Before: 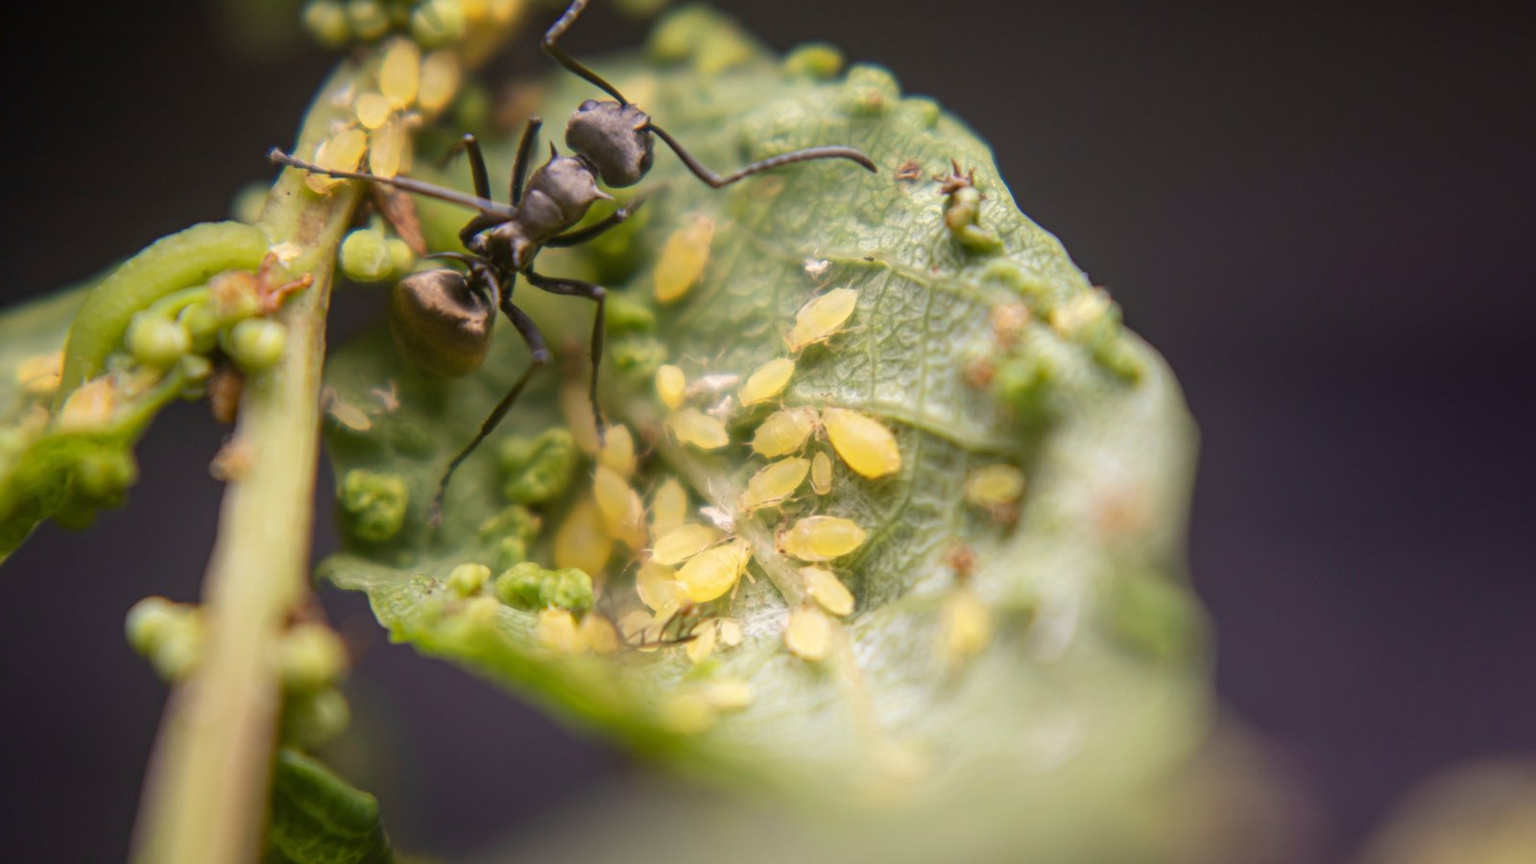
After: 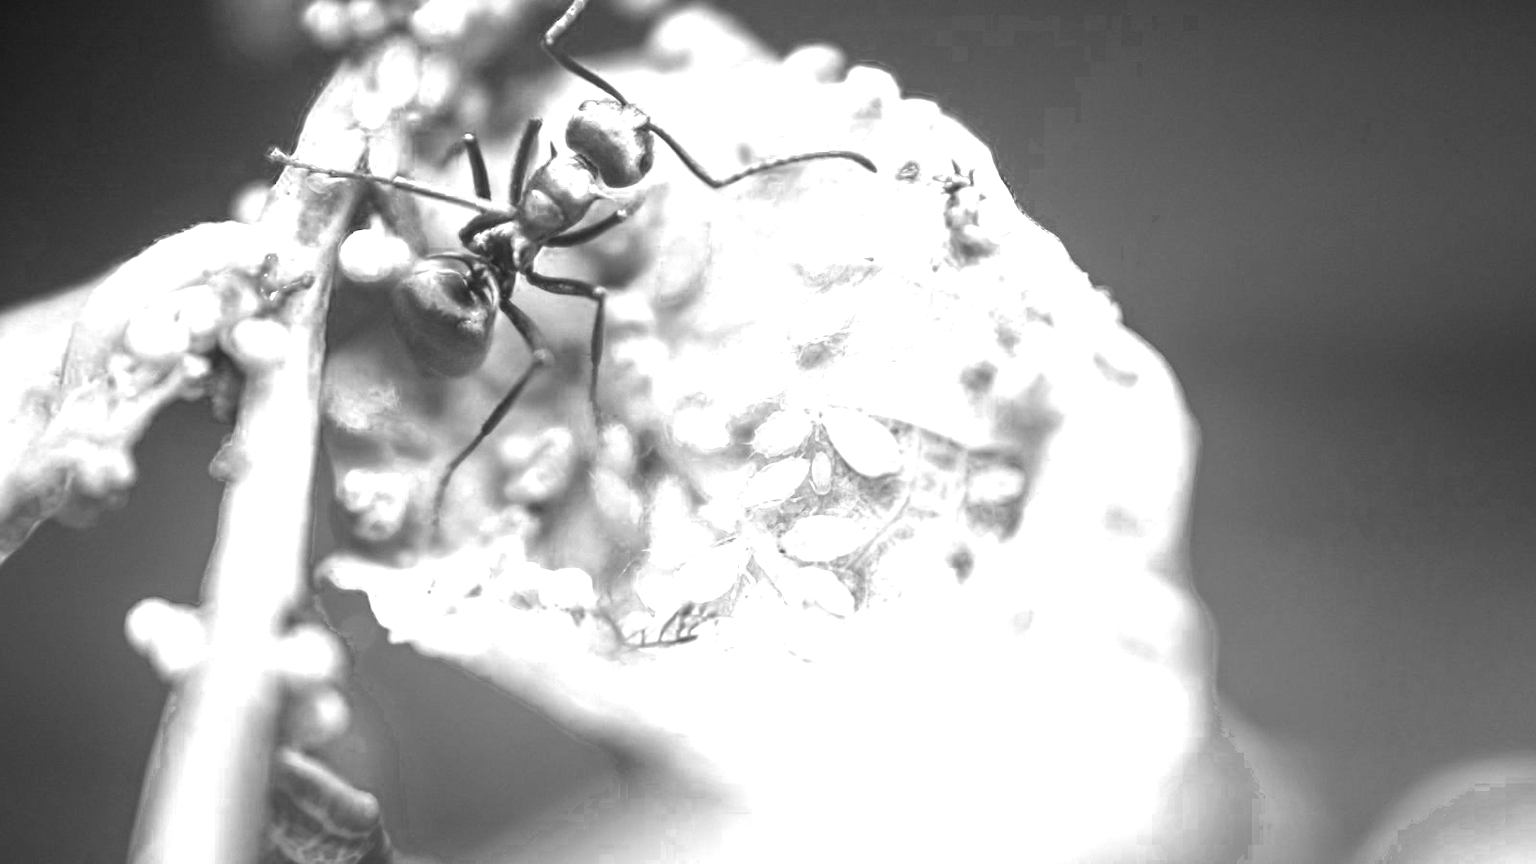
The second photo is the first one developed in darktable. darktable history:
color zones: curves: ch0 [(0.002, 0.589) (0.107, 0.484) (0.146, 0.249) (0.217, 0.352) (0.309, 0.525) (0.39, 0.404) (0.455, 0.169) (0.597, 0.055) (0.724, 0.212) (0.775, 0.691) (0.869, 0.571) (1, 0.587)]; ch1 [(0, 0) (0.143, 0) (0.286, 0) (0.429, 0) (0.571, 0) (0.714, 0) (0.857, 0)]
exposure: black level correction 0, exposure 1.975 EV, compensate exposure bias true, compensate highlight preservation false
